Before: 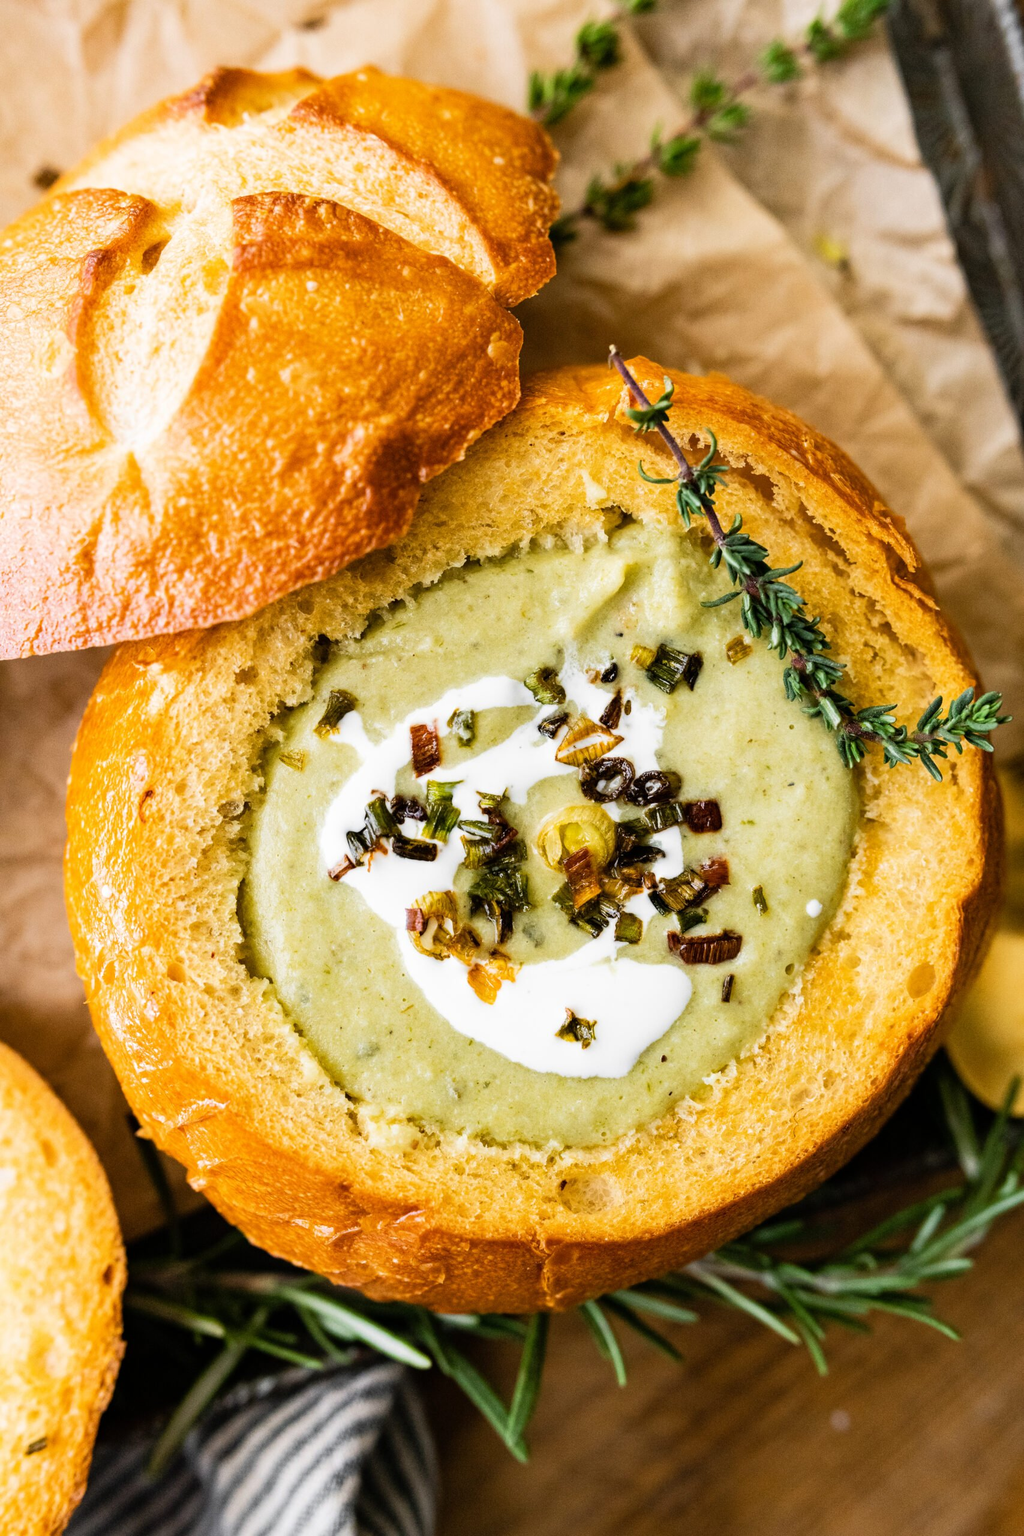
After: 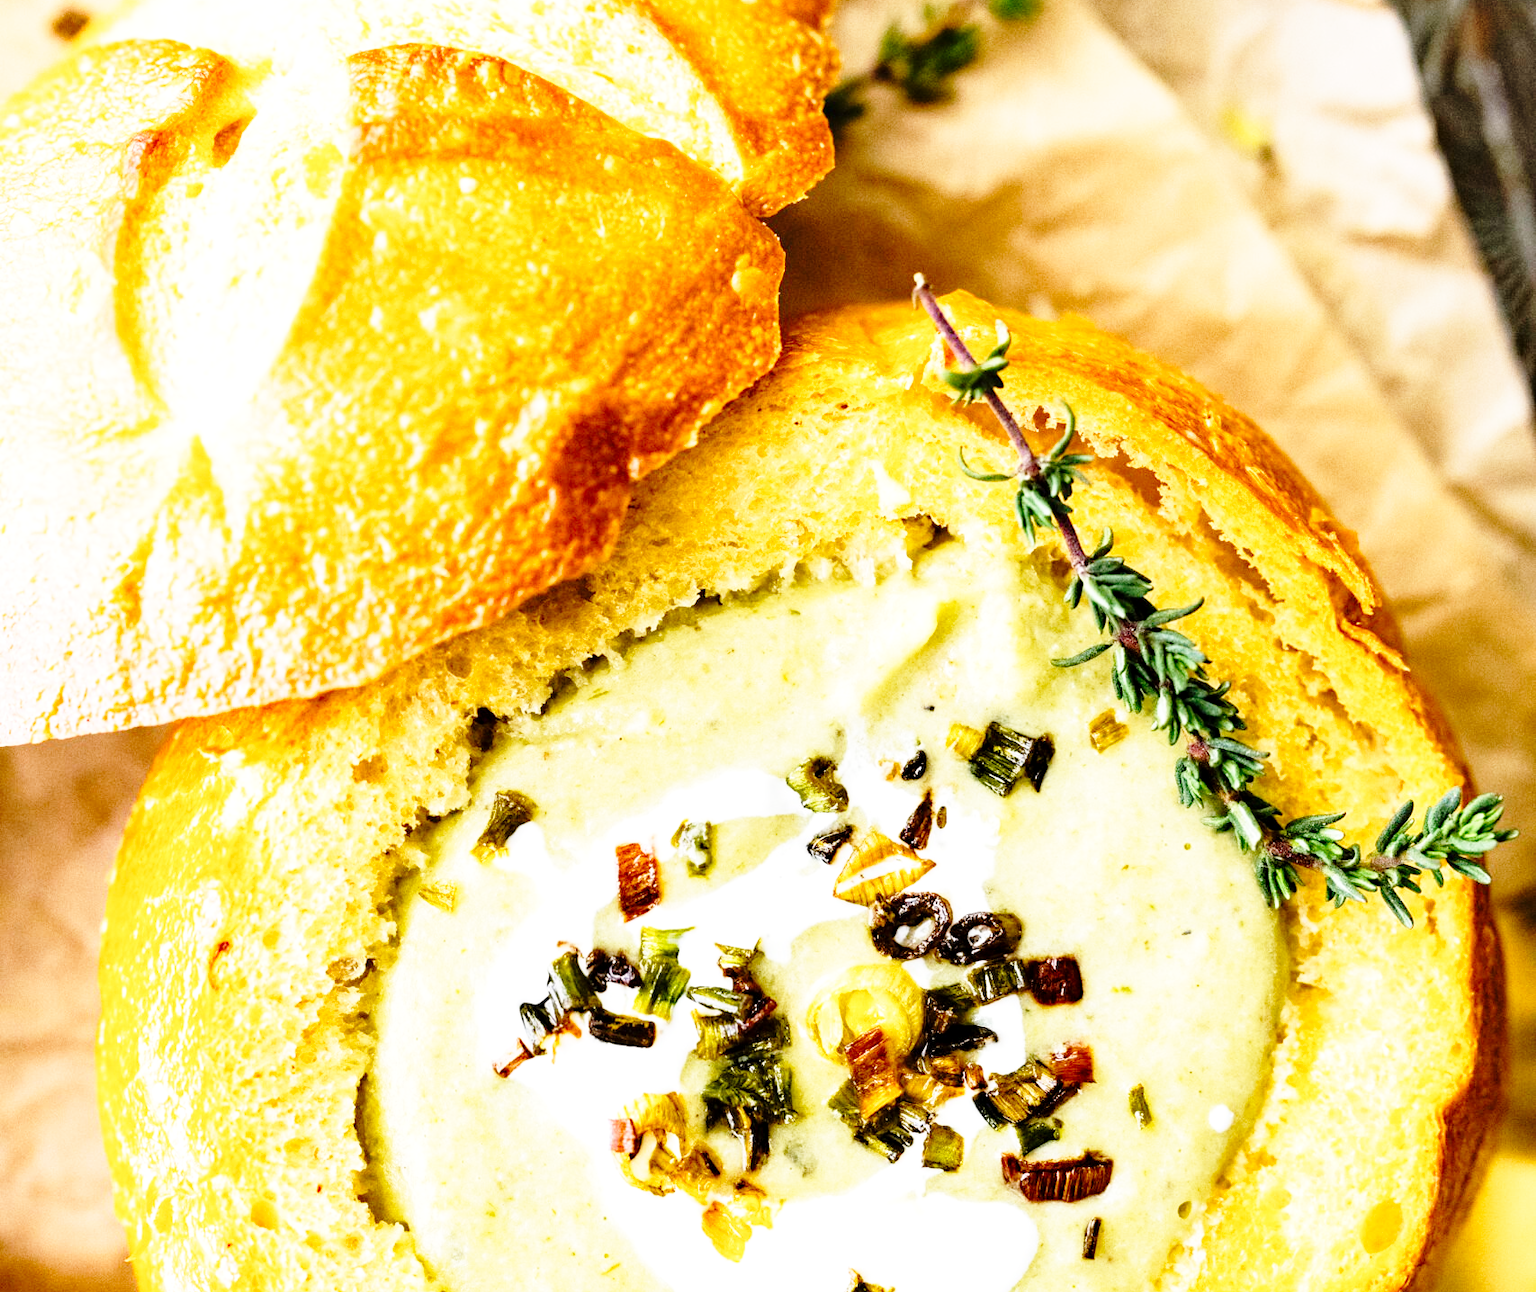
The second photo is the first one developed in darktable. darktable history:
base curve: curves: ch0 [(0, 0) (0.028, 0.03) (0.105, 0.232) (0.387, 0.748) (0.754, 0.968) (1, 1)], fusion 1, exposure shift 0.576, preserve colors none
crop and rotate: top 10.605%, bottom 33.274%
